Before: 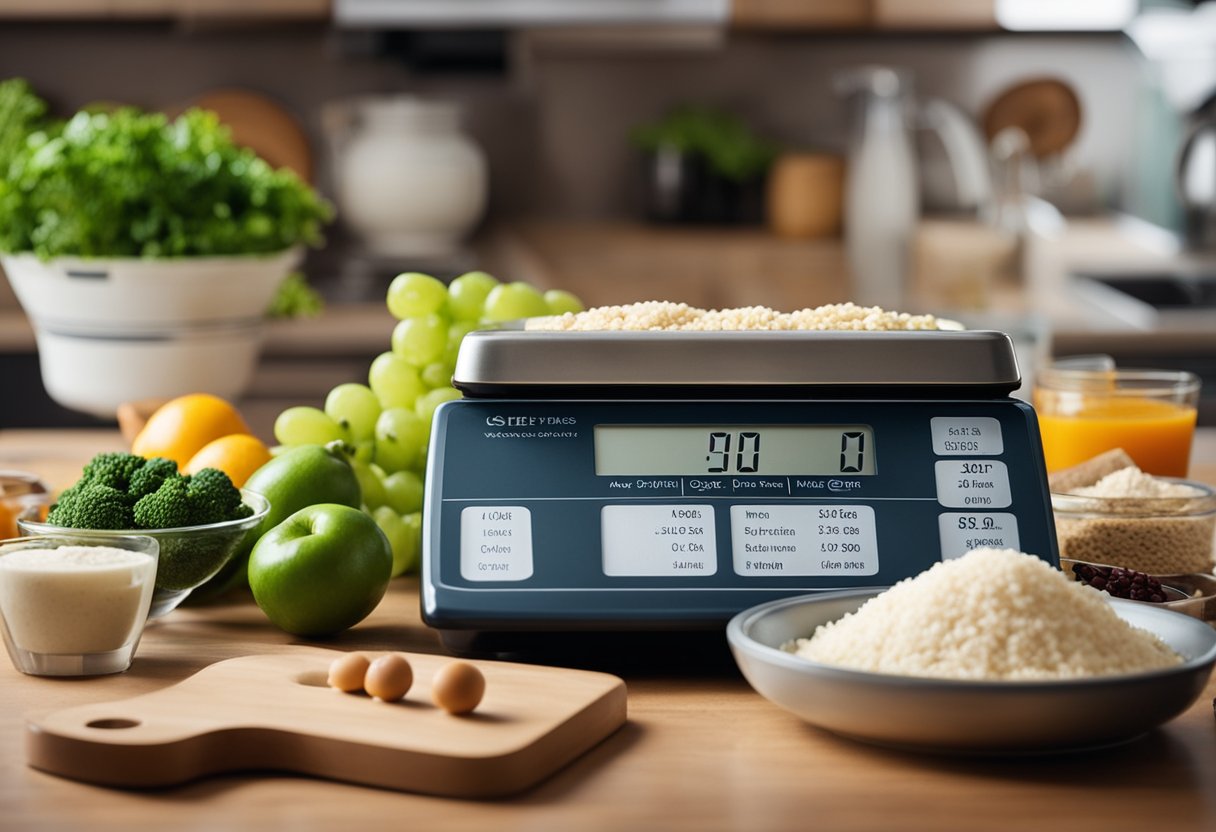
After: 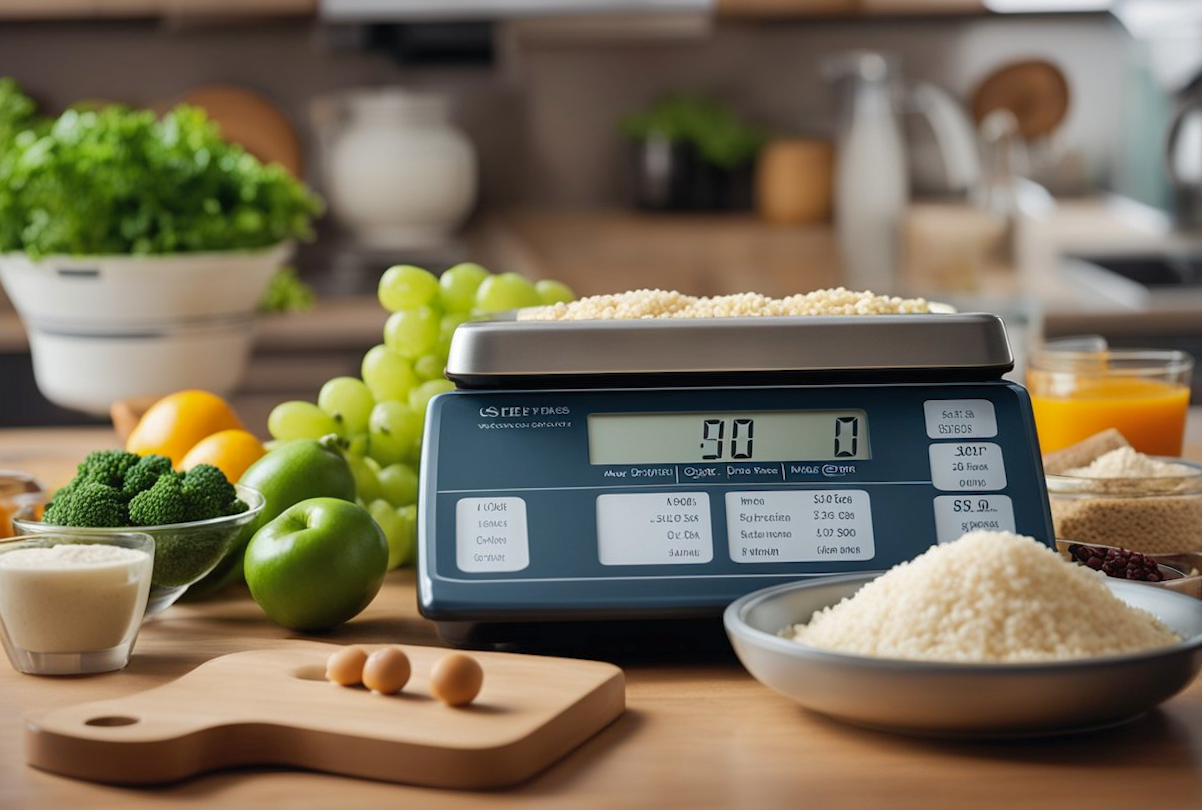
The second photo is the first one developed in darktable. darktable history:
shadows and highlights: on, module defaults
rotate and perspective: rotation -1°, crop left 0.011, crop right 0.989, crop top 0.025, crop bottom 0.975
